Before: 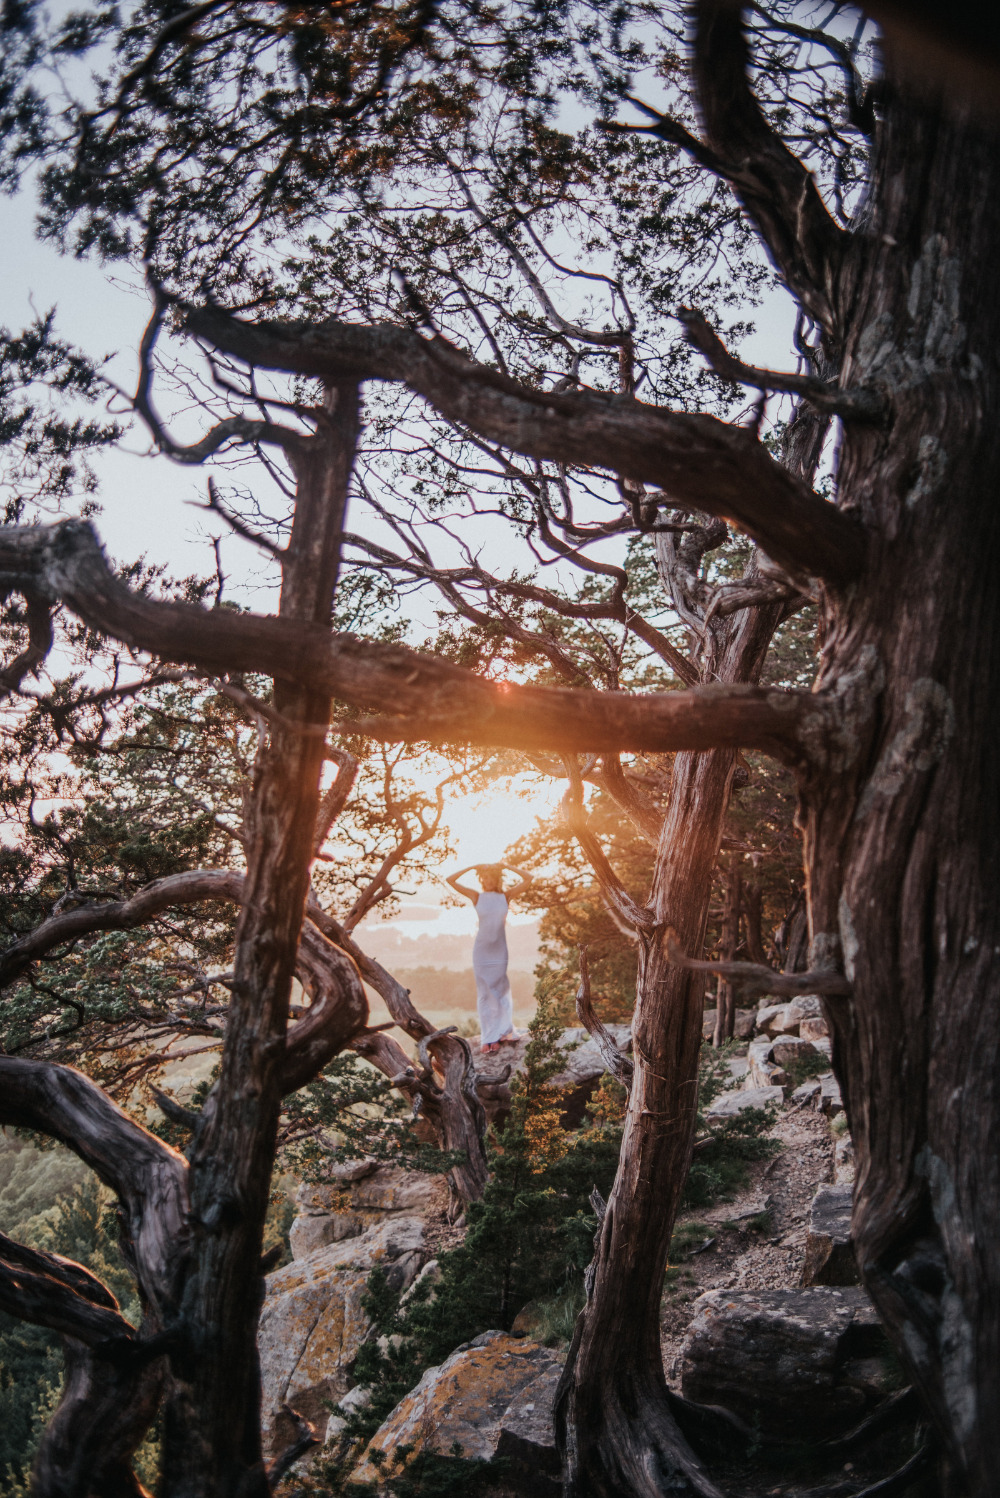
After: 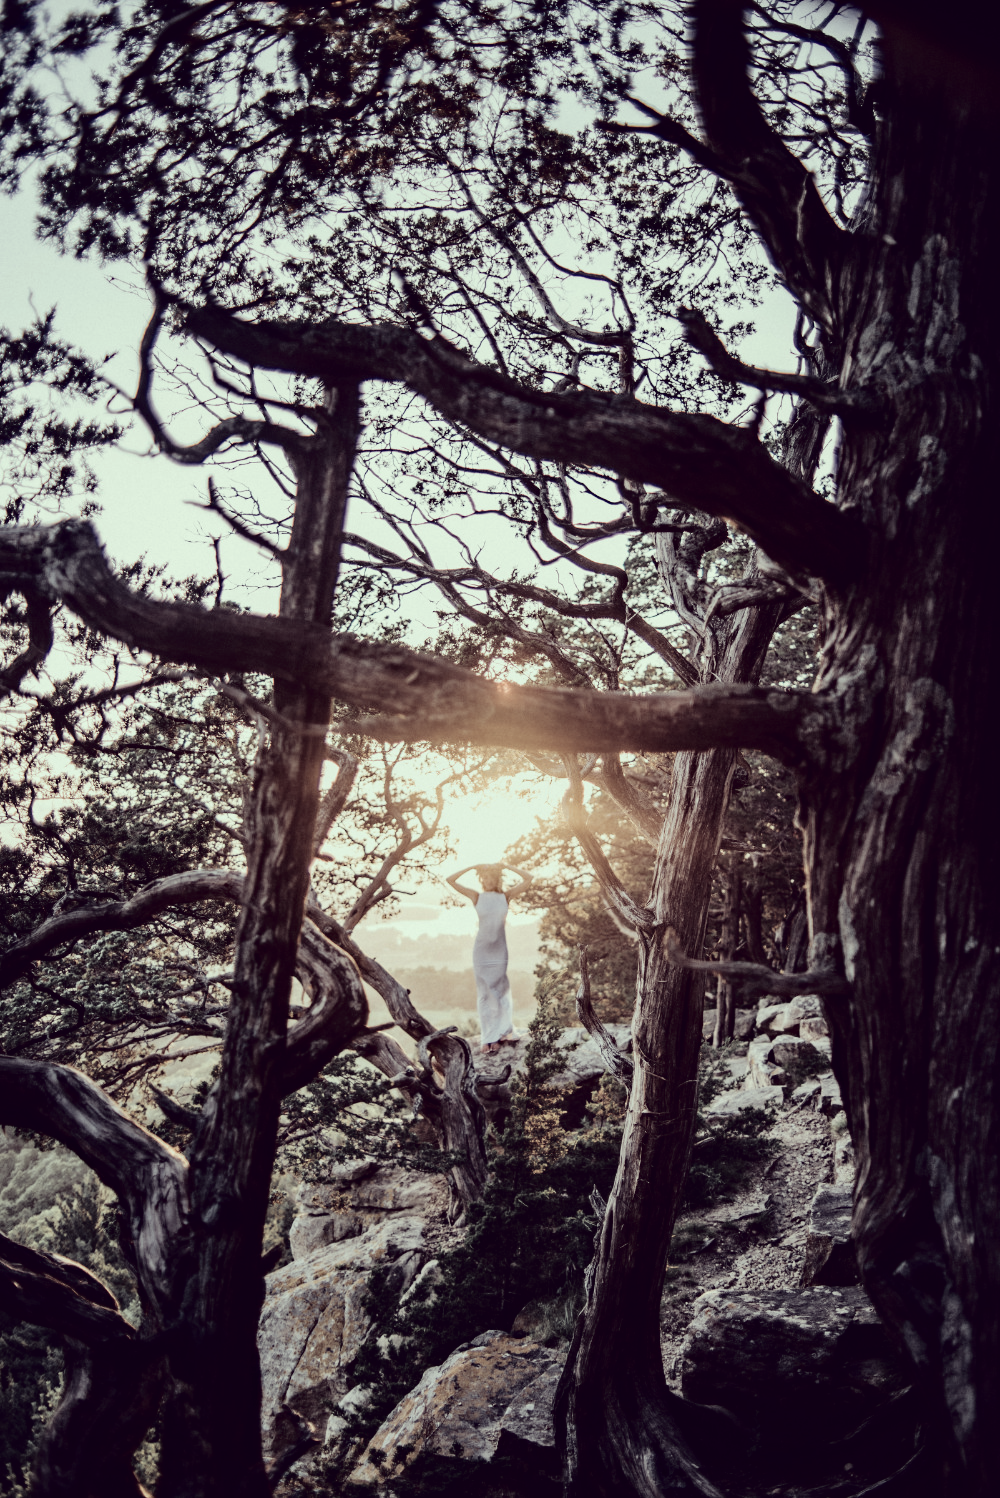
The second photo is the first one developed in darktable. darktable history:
haze removal: strength 0.284, distance 0.249, compatibility mode true, adaptive false
color correction: highlights a* -20.16, highlights b* 21.04, shadows a* 19.77, shadows b* -21.06, saturation 0.437
tone curve: curves: ch0 [(0, 0) (0.003, 0.006) (0.011, 0.007) (0.025, 0.009) (0.044, 0.012) (0.069, 0.021) (0.1, 0.036) (0.136, 0.056) (0.177, 0.105) (0.224, 0.165) (0.277, 0.251) (0.335, 0.344) (0.399, 0.439) (0.468, 0.532) (0.543, 0.628) (0.623, 0.718) (0.709, 0.797) (0.801, 0.874) (0.898, 0.943) (1, 1)], color space Lab, independent channels, preserve colors none
